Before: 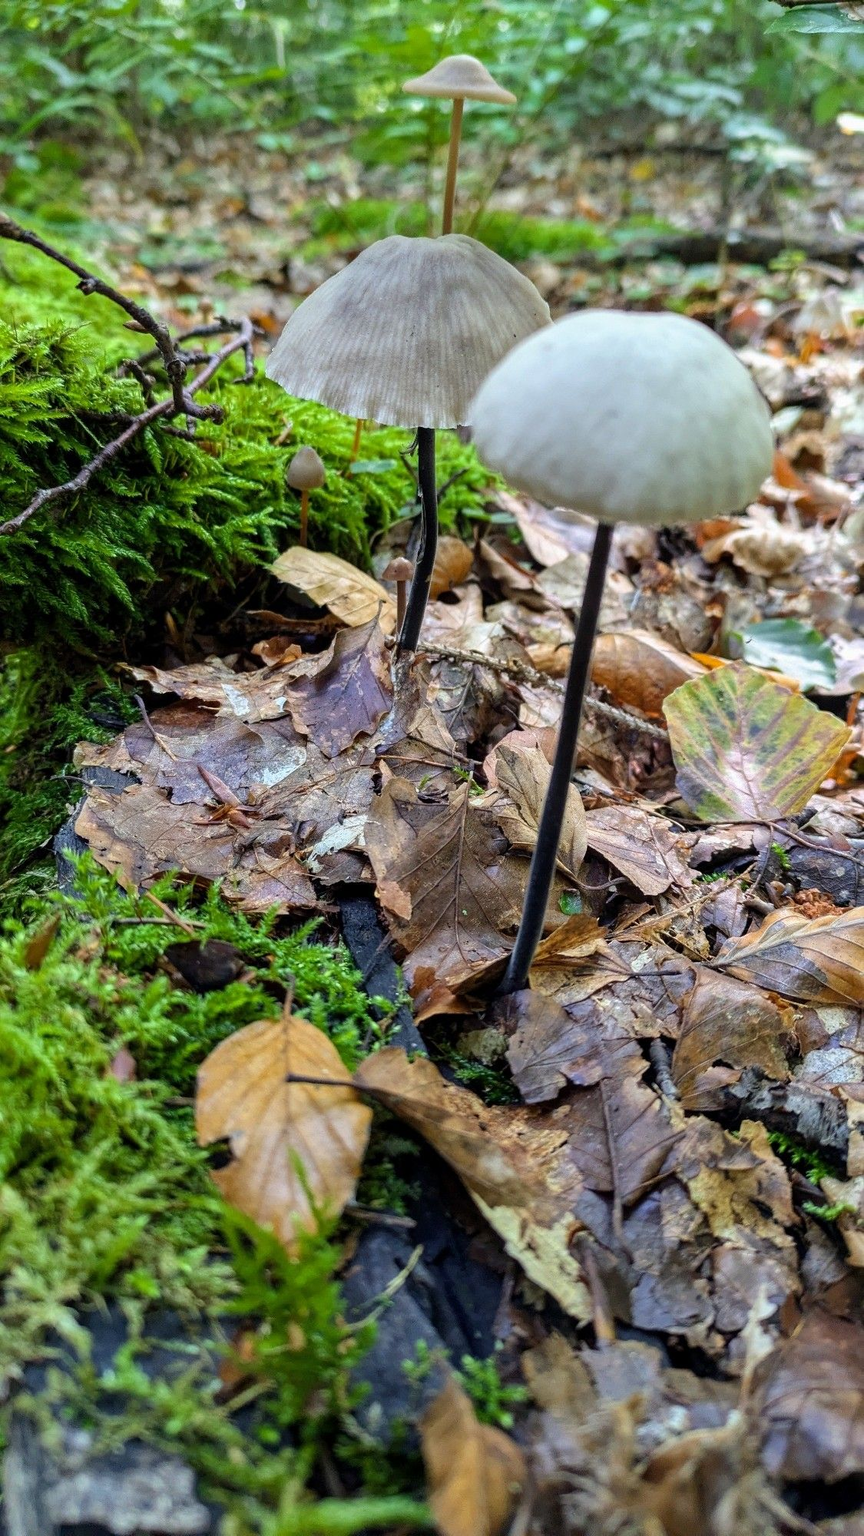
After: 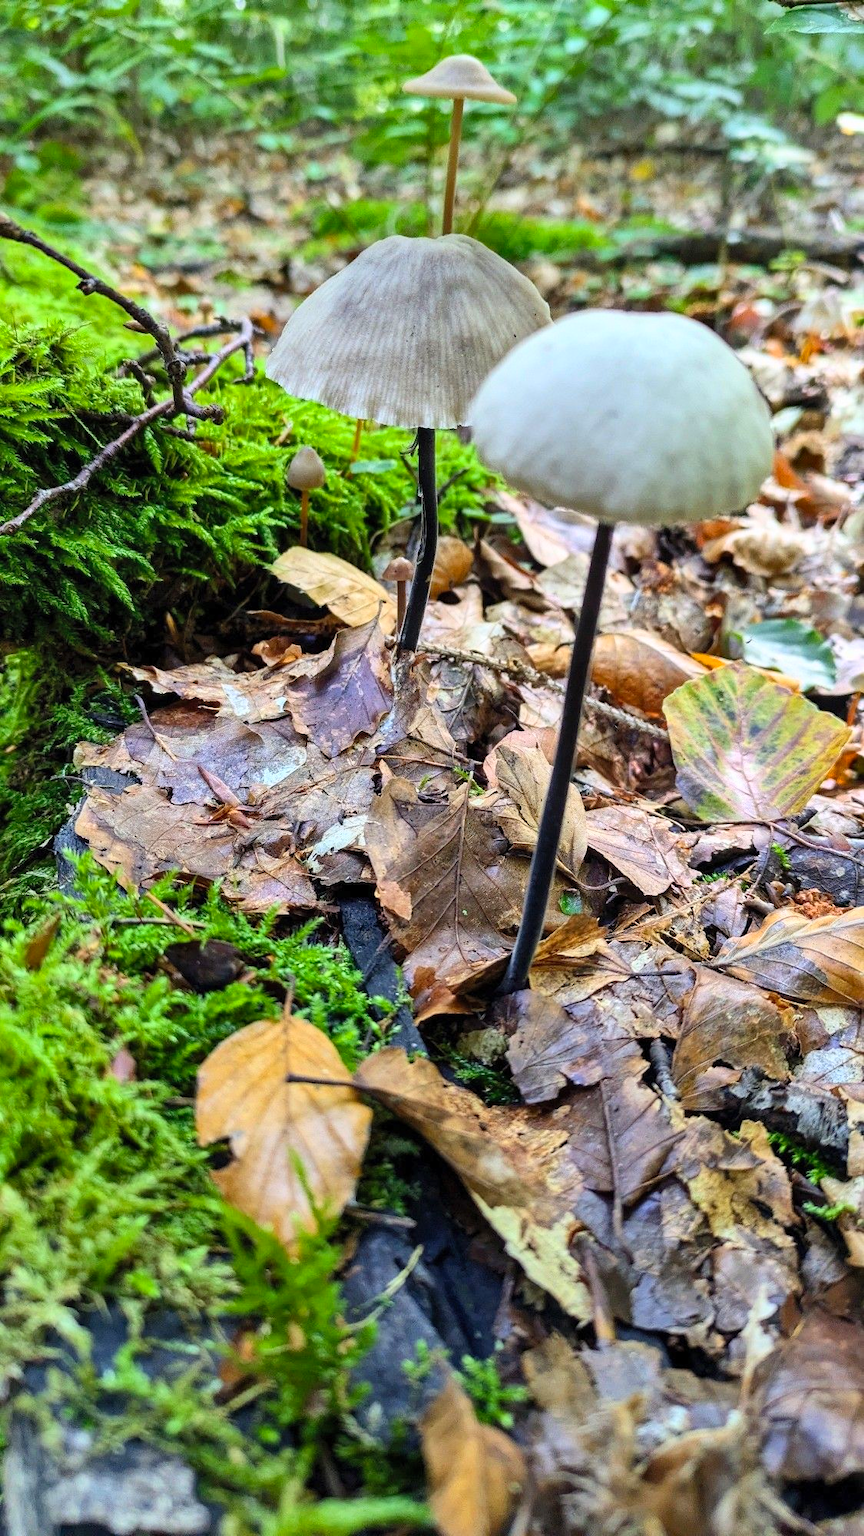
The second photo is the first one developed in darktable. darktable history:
contrast brightness saturation: contrast 0.196, brightness 0.158, saturation 0.23
shadows and highlights: soften with gaussian
